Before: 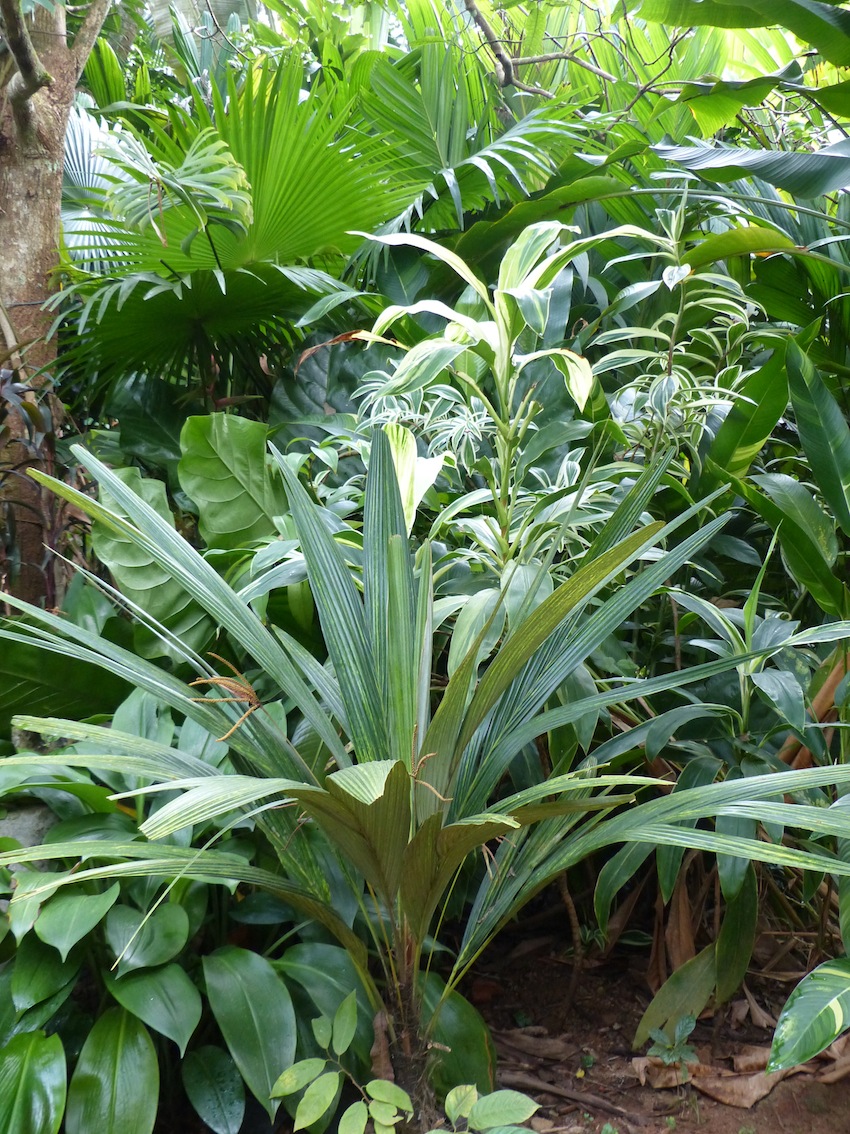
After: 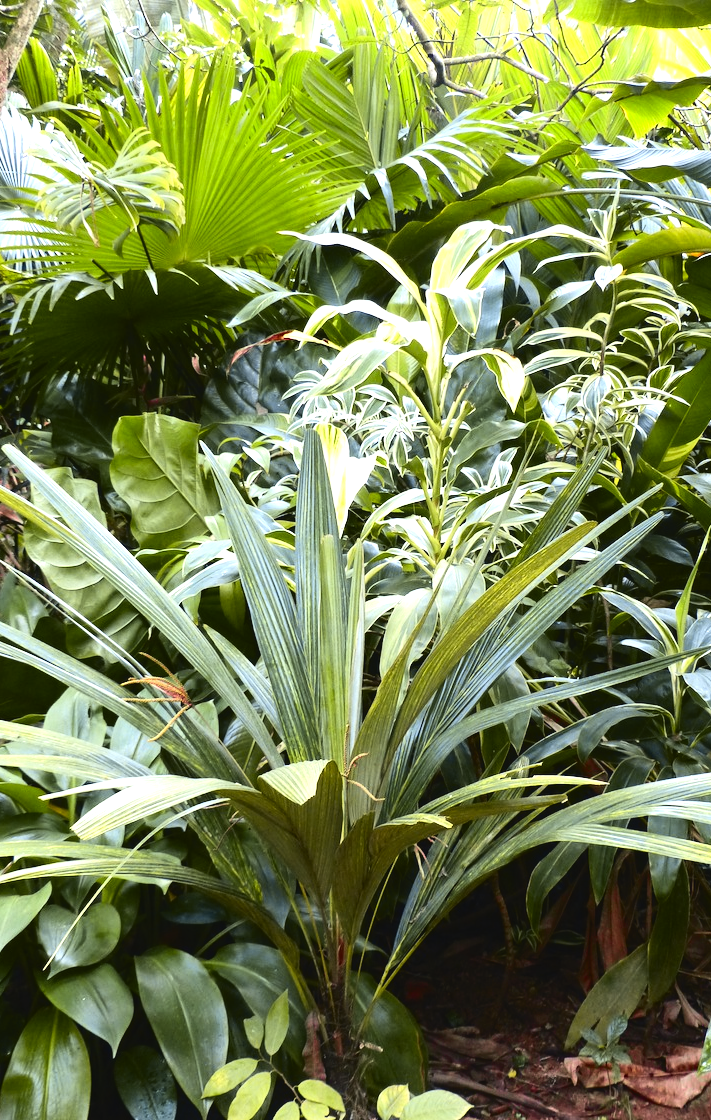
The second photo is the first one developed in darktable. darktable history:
crop: left 8.026%, right 7.374%
tone equalizer: -8 EV -0.75 EV, -7 EV -0.7 EV, -6 EV -0.6 EV, -5 EV -0.4 EV, -3 EV 0.4 EV, -2 EV 0.6 EV, -1 EV 0.7 EV, +0 EV 0.75 EV, edges refinement/feathering 500, mask exposure compensation -1.57 EV, preserve details no
tone curve: curves: ch0 [(0, 0.036) (0.119, 0.115) (0.466, 0.498) (0.715, 0.767) (0.817, 0.865) (1, 0.998)]; ch1 [(0, 0) (0.377, 0.416) (0.44, 0.461) (0.487, 0.49) (0.514, 0.517) (0.536, 0.577) (0.66, 0.724) (1, 1)]; ch2 [(0, 0) (0.38, 0.405) (0.463, 0.443) (0.492, 0.486) (0.526, 0.541) (0.578, 0.598) (0.653, 0.698) (1, 1)], color space Lab, independent channels, preserve colors none
